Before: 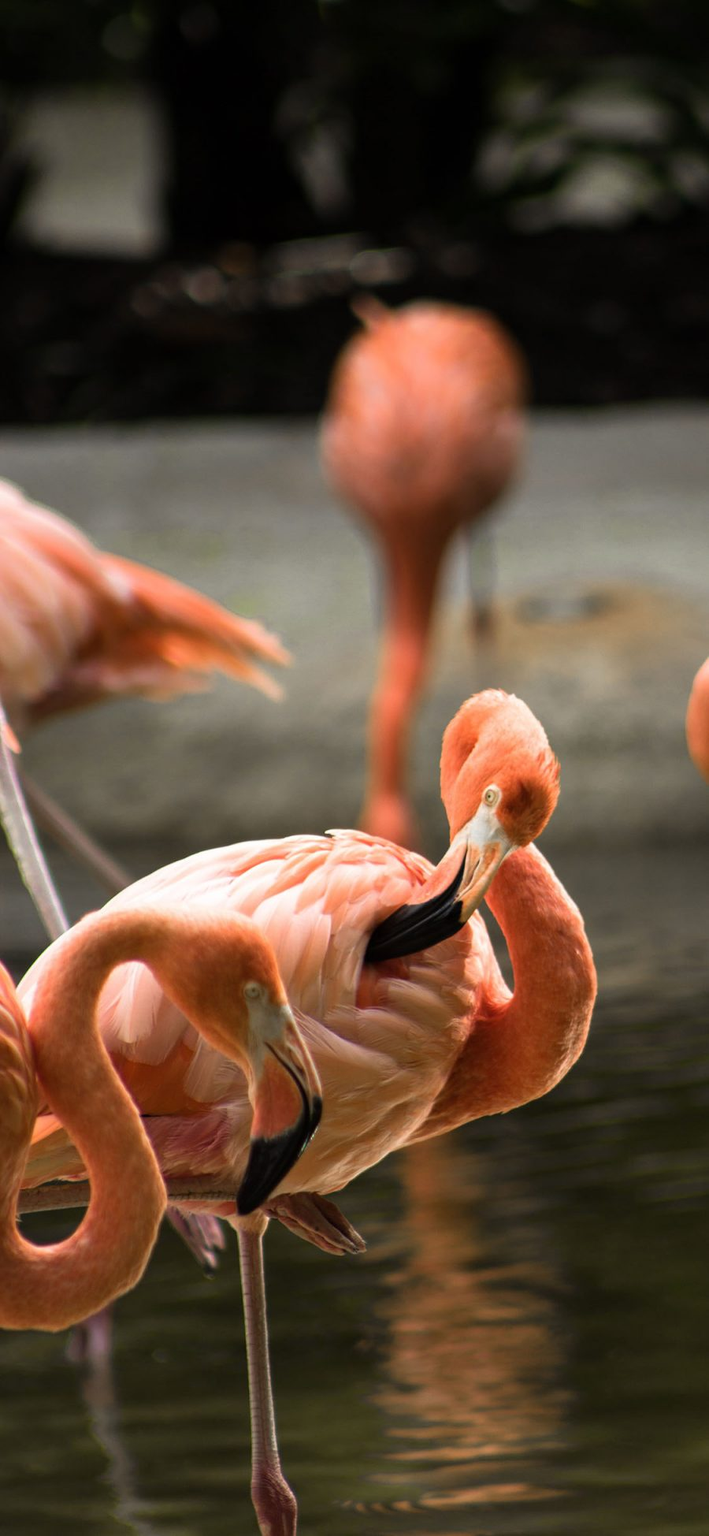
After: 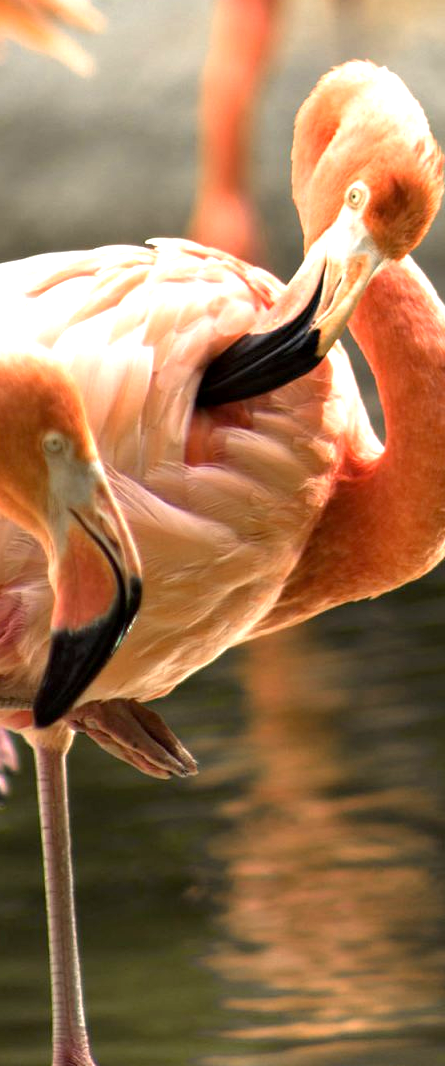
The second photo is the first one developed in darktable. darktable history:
crop: left 29.672%, top 41.786%, right 20.851%, bottom 3.487%
exposure: black level correction 0.001, exposure 1 EV, compensate highlight preservation false
